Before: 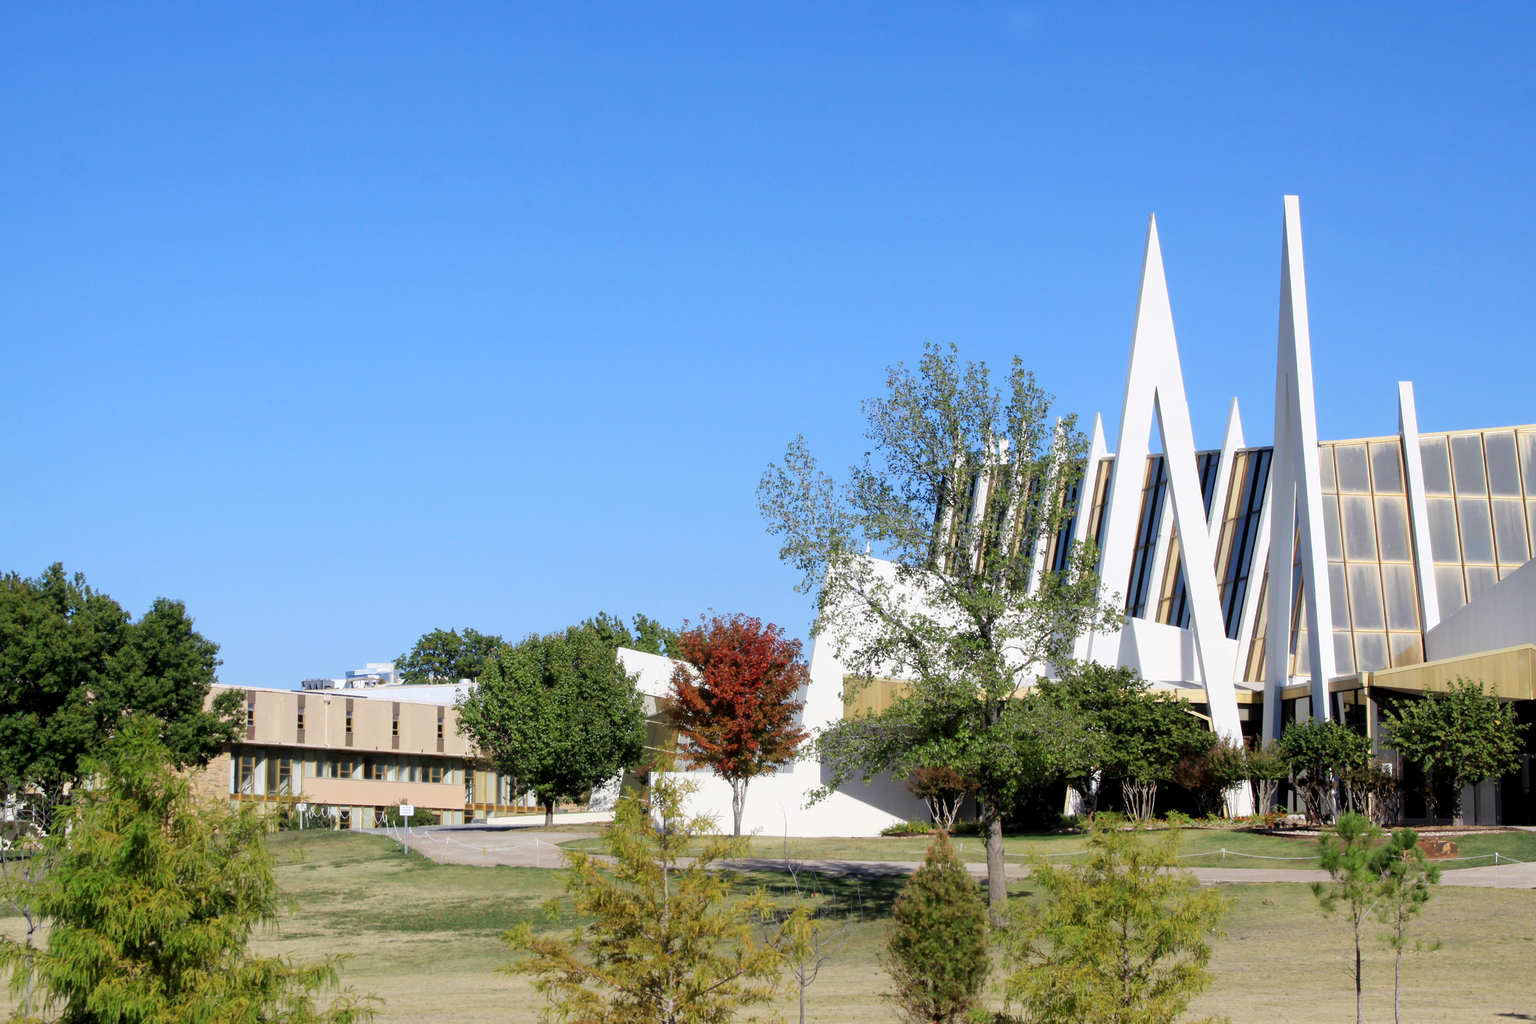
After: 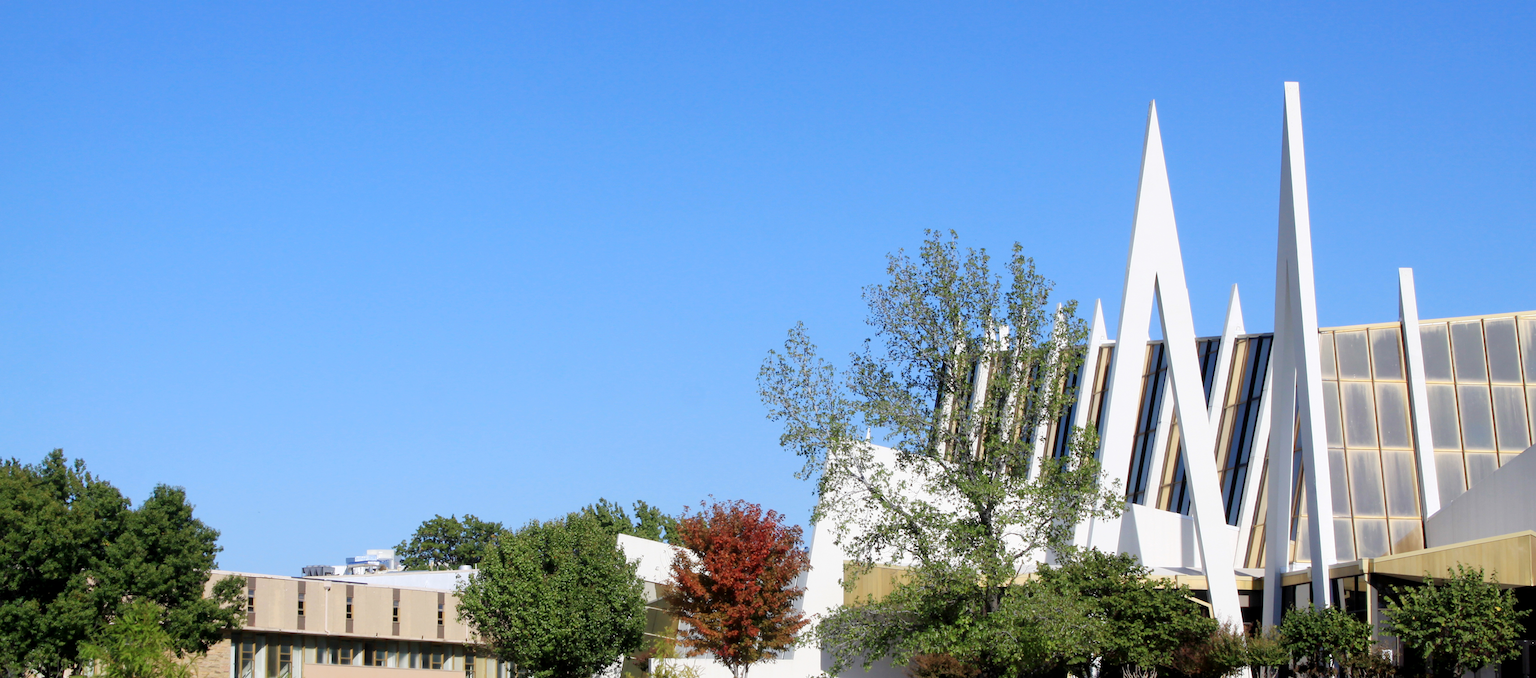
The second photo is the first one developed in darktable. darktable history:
crop: top 11.159%, bottom 22.602%
